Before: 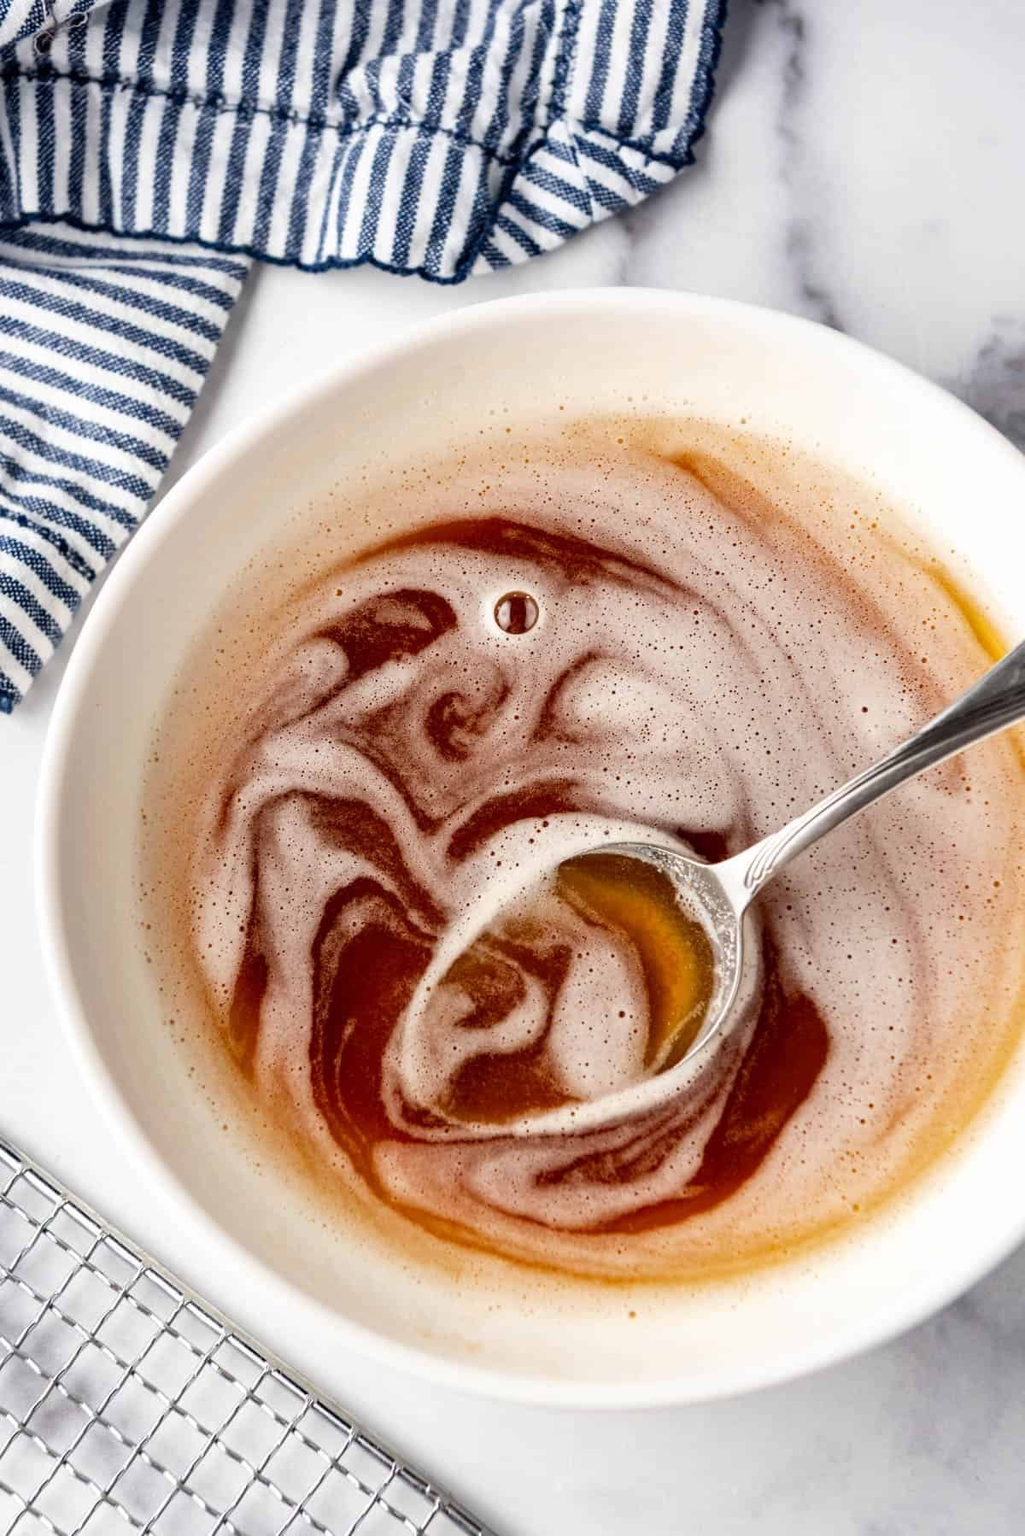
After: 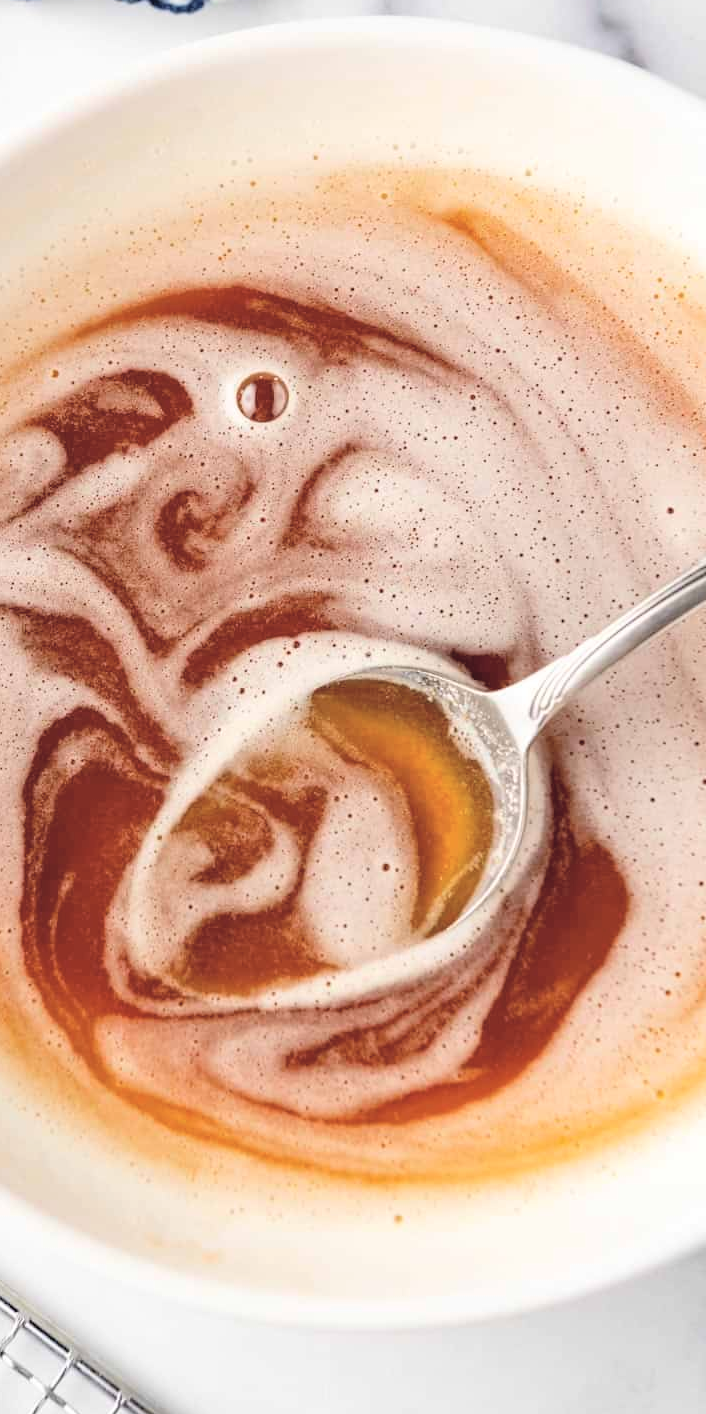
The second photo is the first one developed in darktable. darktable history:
contrast brightness saturation: brightness 0.278
crop and rotate: left 28.513%, top 17.847%, right 12.638%, bottom 3.462%
